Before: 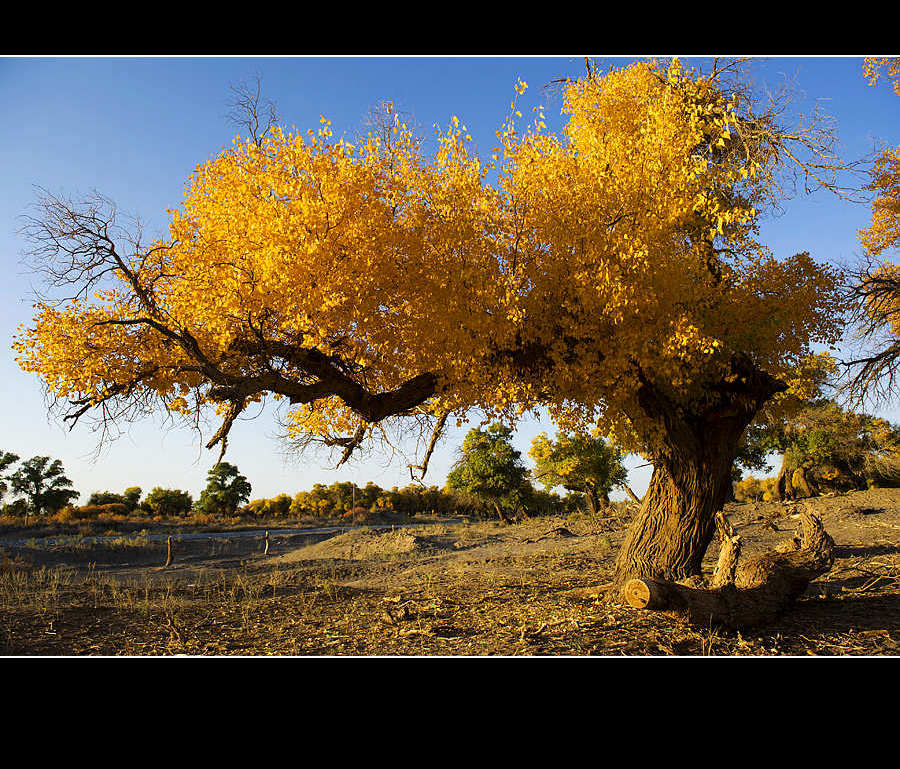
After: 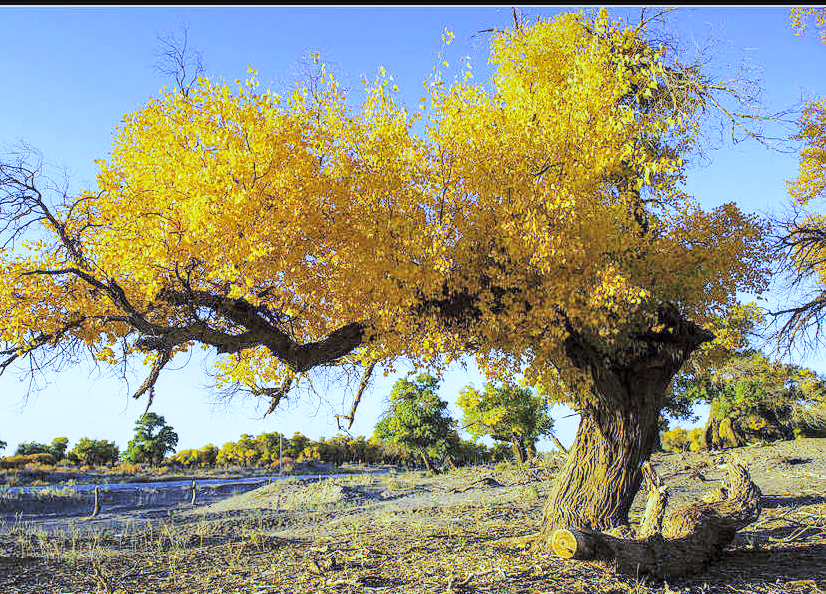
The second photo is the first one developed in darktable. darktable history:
local contrast: on, module defaults
base curve: curves: ch0 [(0, 0) (0.028, 0.03) (0.121, 0.232) (0.46, 0.748) (0.859, 0.968) (1, 1)], preserve colors none
crop: left 8.155%, top 6.611%, bottom 15.385%
white balance: red 0.766, blue 1.537
tone equalizer: -8 EV 0.25 EV, -7 EV 0.417 EV, -6 EV 0.417 EV, -5 EV 0.25 EV, -3 EV -0.25 EV, -2 EV -0.417 EV, -1 EV -0.417 EV, +0 EV -0.25 EV, edges refinement/feathering 500, mask exposure compensation -1.57 EV, preserve details guided filter
contrast brightness saturation: brightness 0.28
